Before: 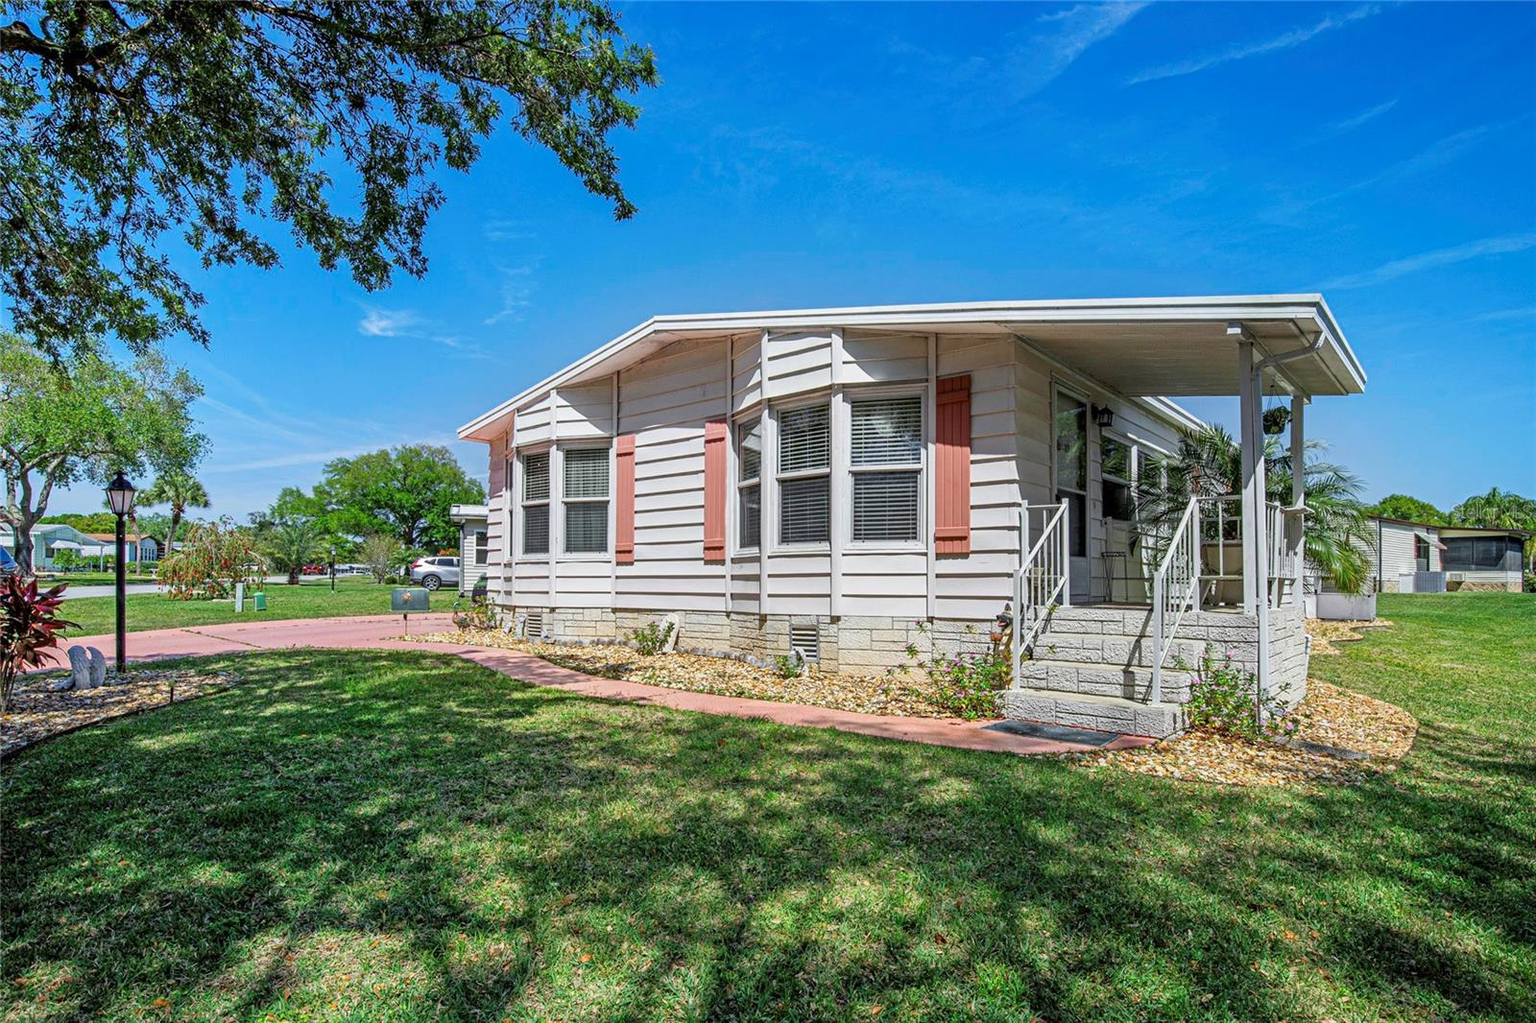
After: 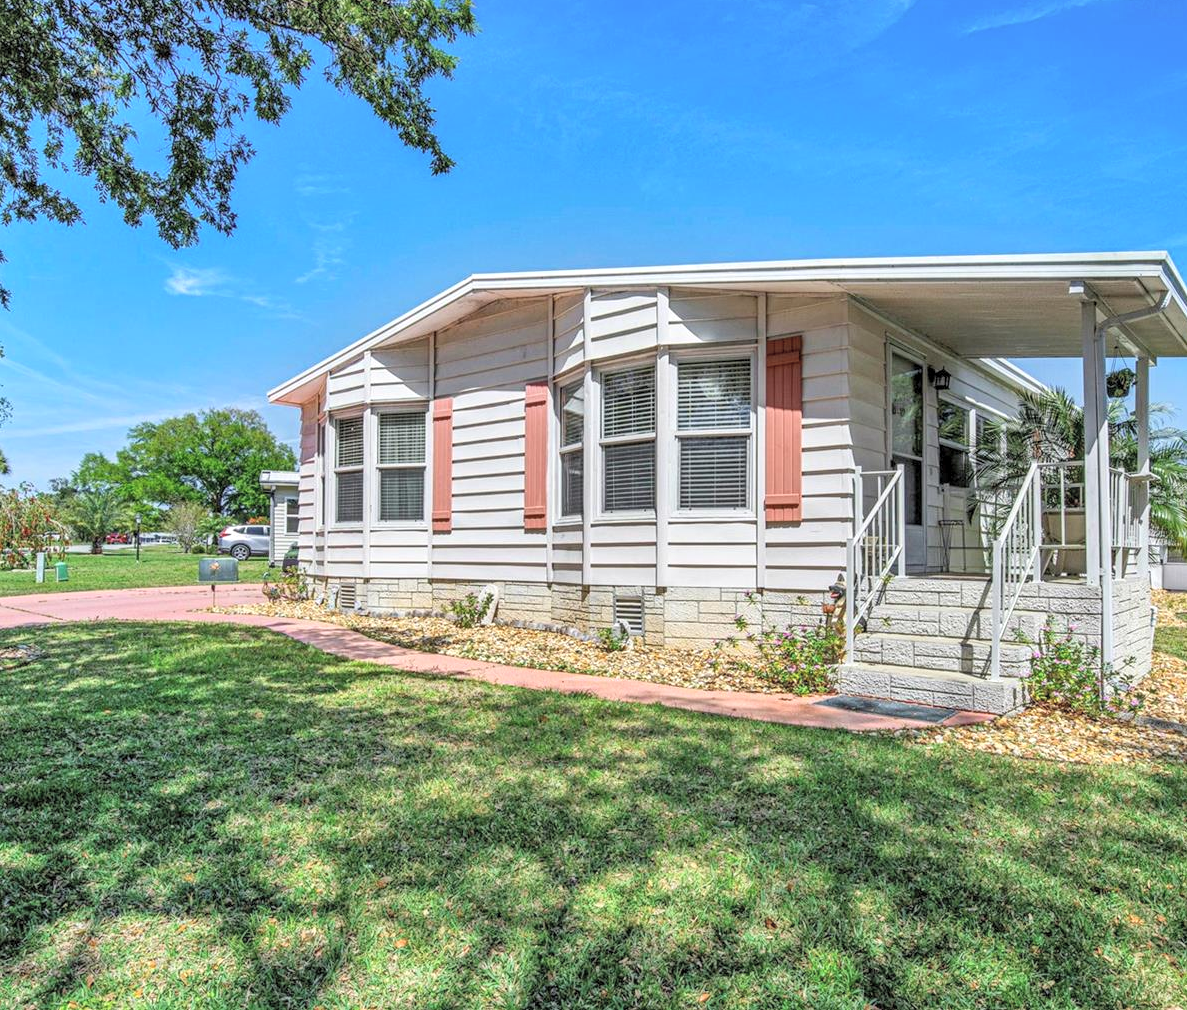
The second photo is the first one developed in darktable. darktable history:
crop and rotate: left 13.15%, top 5.251%, right 12.609%
contrast brightness saturation: brightness 0.28
shadows and highlights: shadows 12, white point adjustment 1.2, soften with gaussian
local contrast: on, module defaults
